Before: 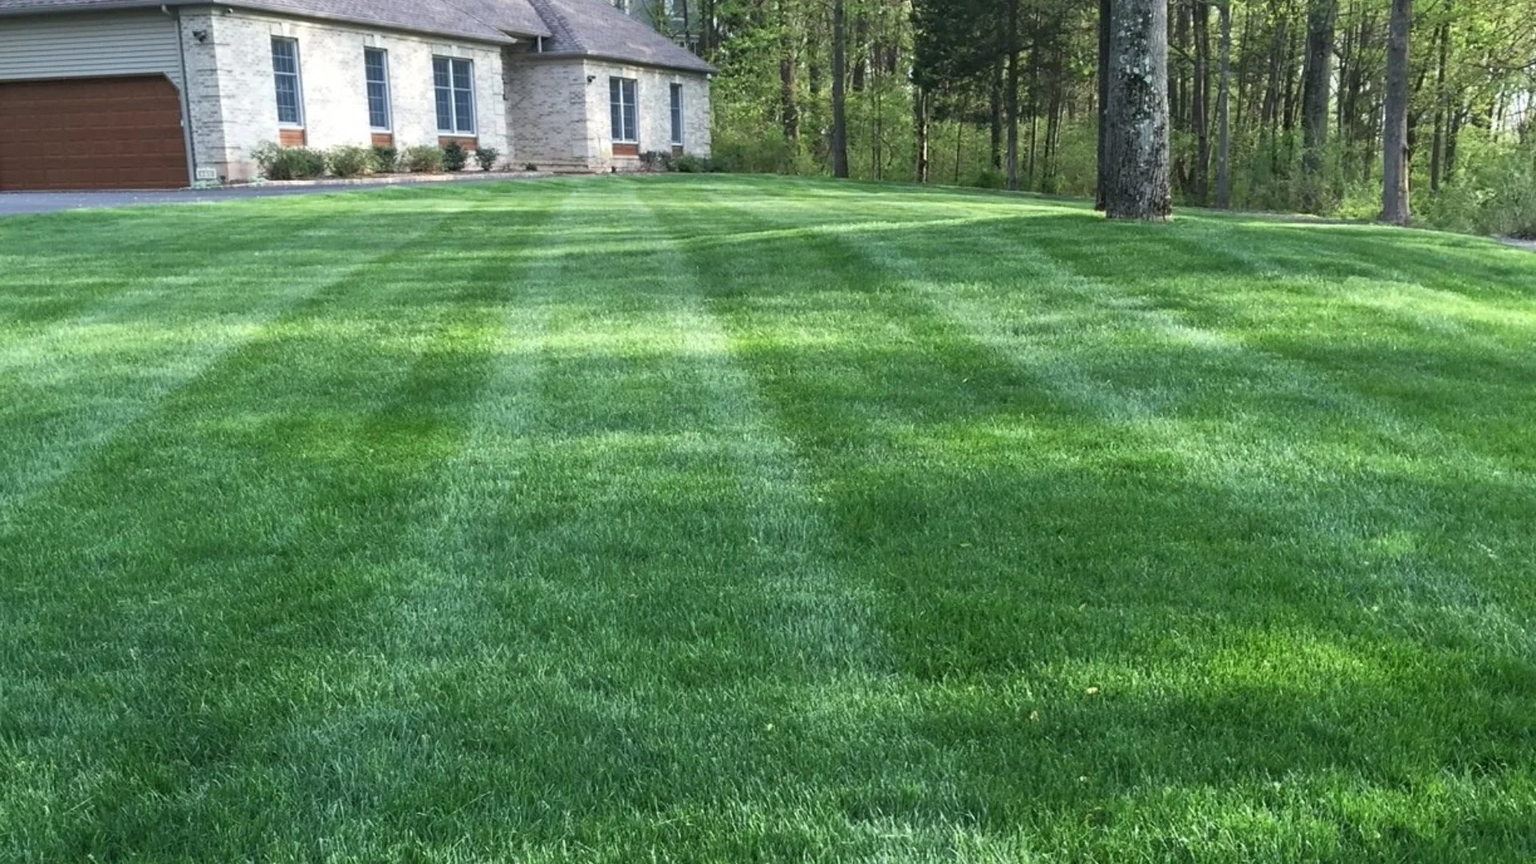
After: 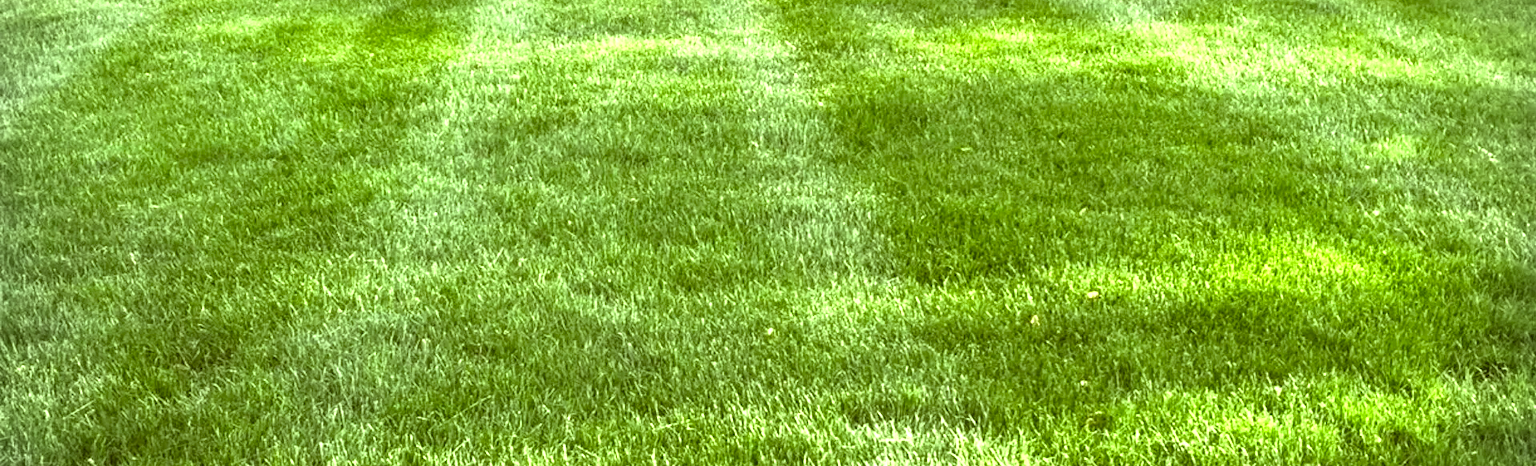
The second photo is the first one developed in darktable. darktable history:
exposure: black level correction 0, exposure 0.7 EV, compensate highlight preservation false
crop and rotate: top 46.012%, right 0.035%
shadows and highlights: shadows 37.78, highlights -27.87, soften with gaussian
local contrast: on, module defaults
vignetting: dithering 8-bit output
tone equalizer: -8 EV -0.782 EV, -7 EV -0.709 EV, -6 EV -0.576 EV, -5 EV -0.407 EV, -3 EV 0.366 EV, -2 EV 0.6 EV, -1 EV 0.69 EV, +0 EV 0.72 EV
color correction: highlights a* 1.07, highlights b* 24.33, shadows a* 15.49, shadows b* 24.77
